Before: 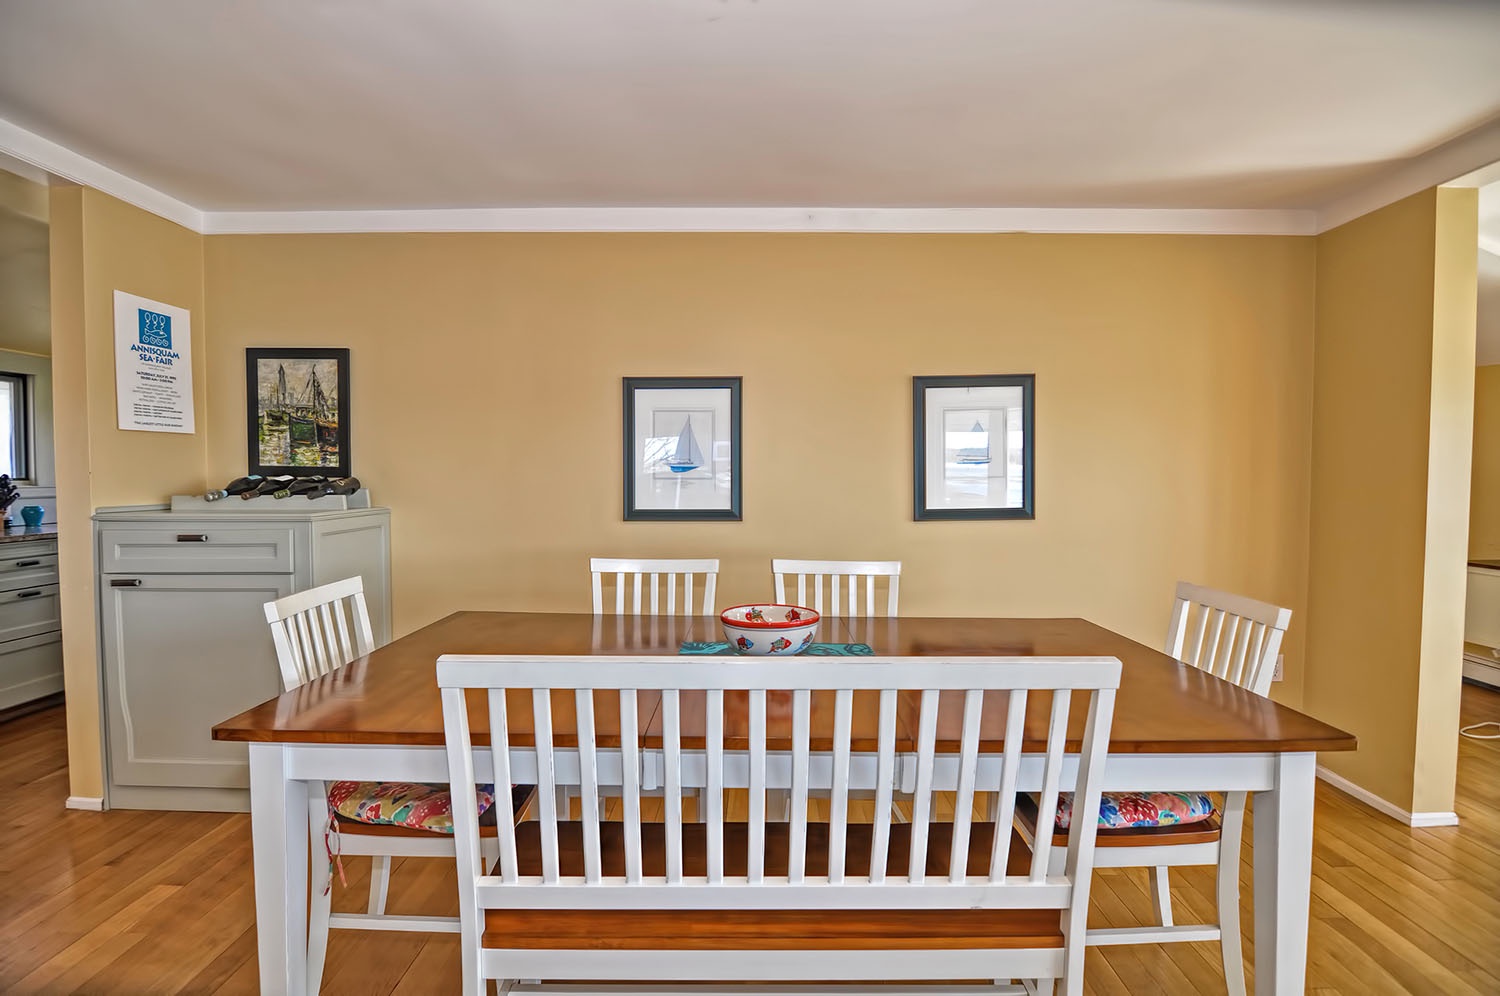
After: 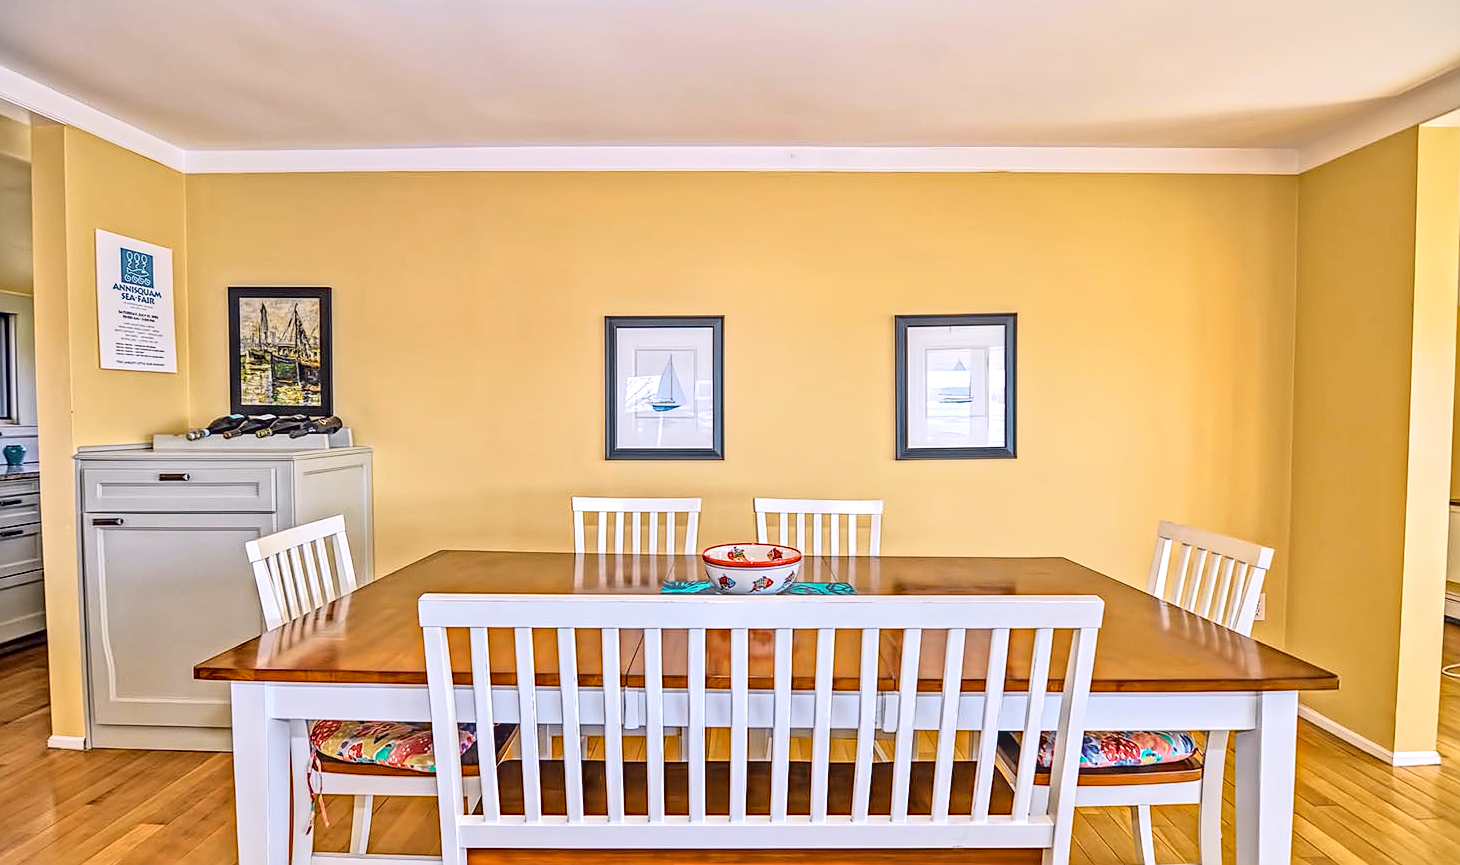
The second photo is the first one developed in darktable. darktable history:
haze removal: adaptive false
local contrast: on, module defaults
sharpen: on, module defaults
crop: left 1.207%, top 6.141%, right 1.448%, bottom 6.969%
tone curve: curves: ch0 [(0.003, 0.003) (0.104, 0.069) (0.236, 0.218) (0.401, 0.443) (0.495, 0.55) (0.625, 0.67) (0.819, 0.841) (0.96, 0.899)]; ch1 [(0, 0) (0.161, 0.092) (0.37, 0.302) (0.424, 0.402) (0.45, 0.466) (0.495, 0.506) (0.573, 0.571) (0.638, 0.641) (0.751, 0.741) (1, 1)]; ch2 [(0, 0) (0.352, 0.403) (0.466, 0.443) (0.524, 0.501) (0.56, 0.556) (1, 1)], color space Lab, independent channels, preserve colors none
exposure: black level correction 0, exposure 0.7 EV, compensate exposure bias true, compensate highlight preservation false
